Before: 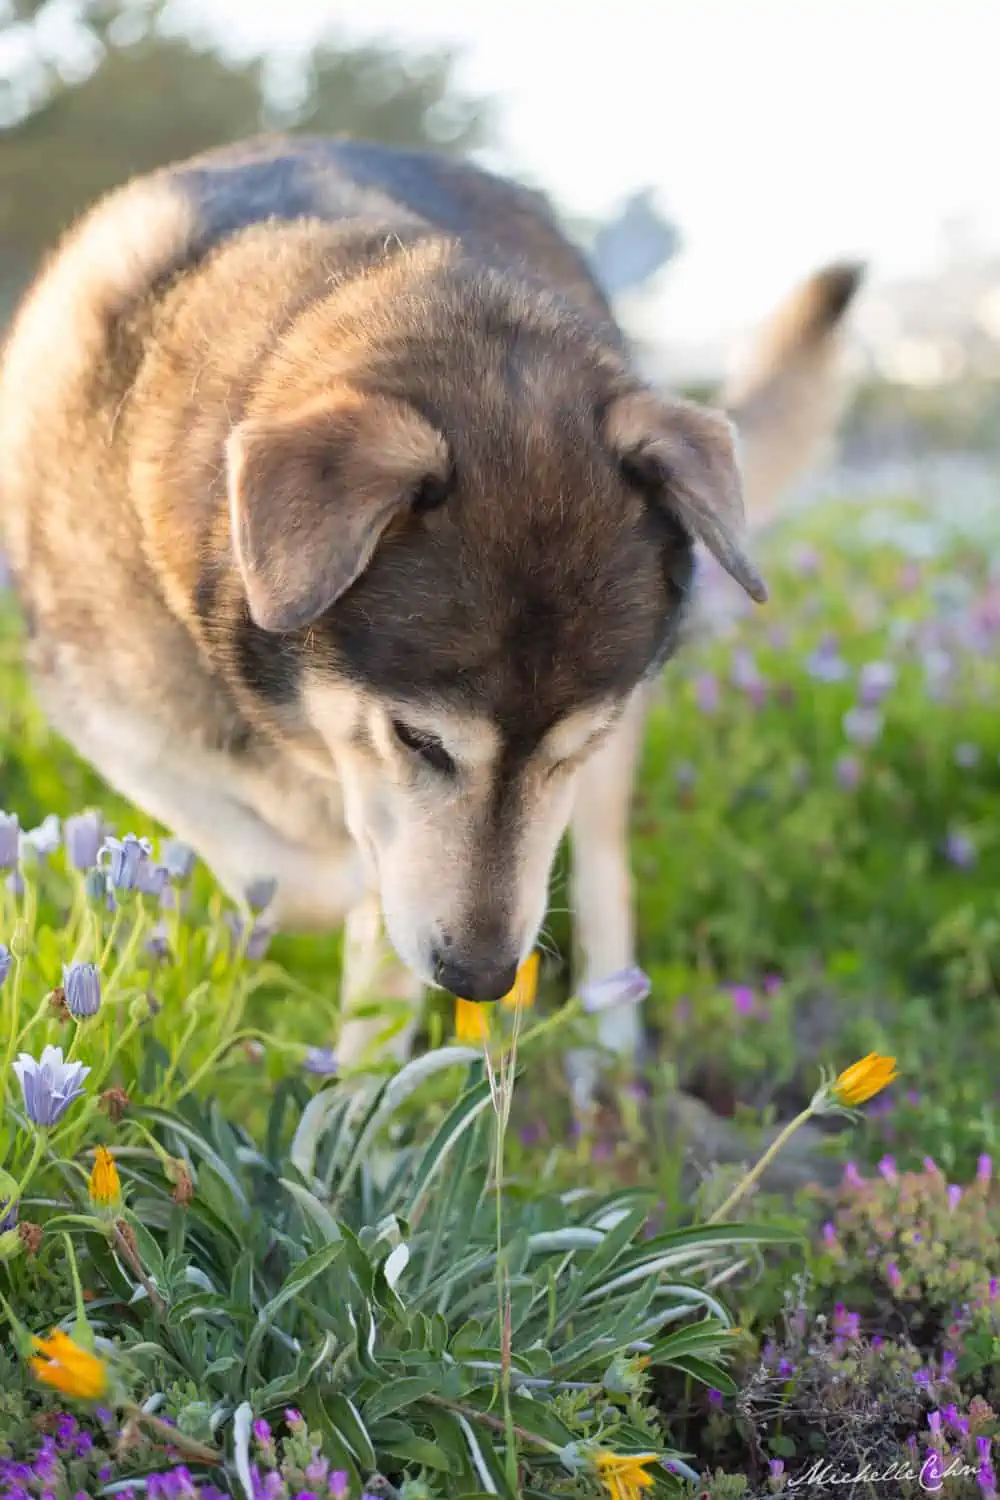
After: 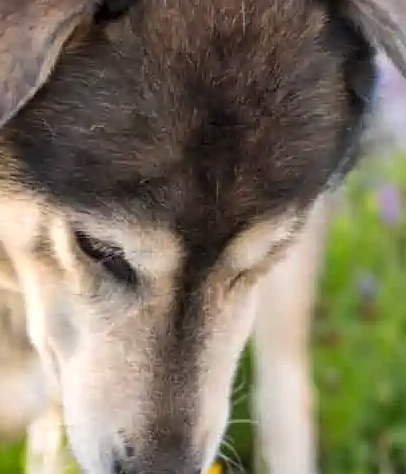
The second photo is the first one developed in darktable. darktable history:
shadows and highlights: highlights color adjustment 53.69%, soften with gaussian
local contrast: on, module defaults
levels: white 90.7%, levels [0.016, 0.492, 0.969]
crop: left 31.85%, top 32.646%, right 27.531%, bottom 35.69%
